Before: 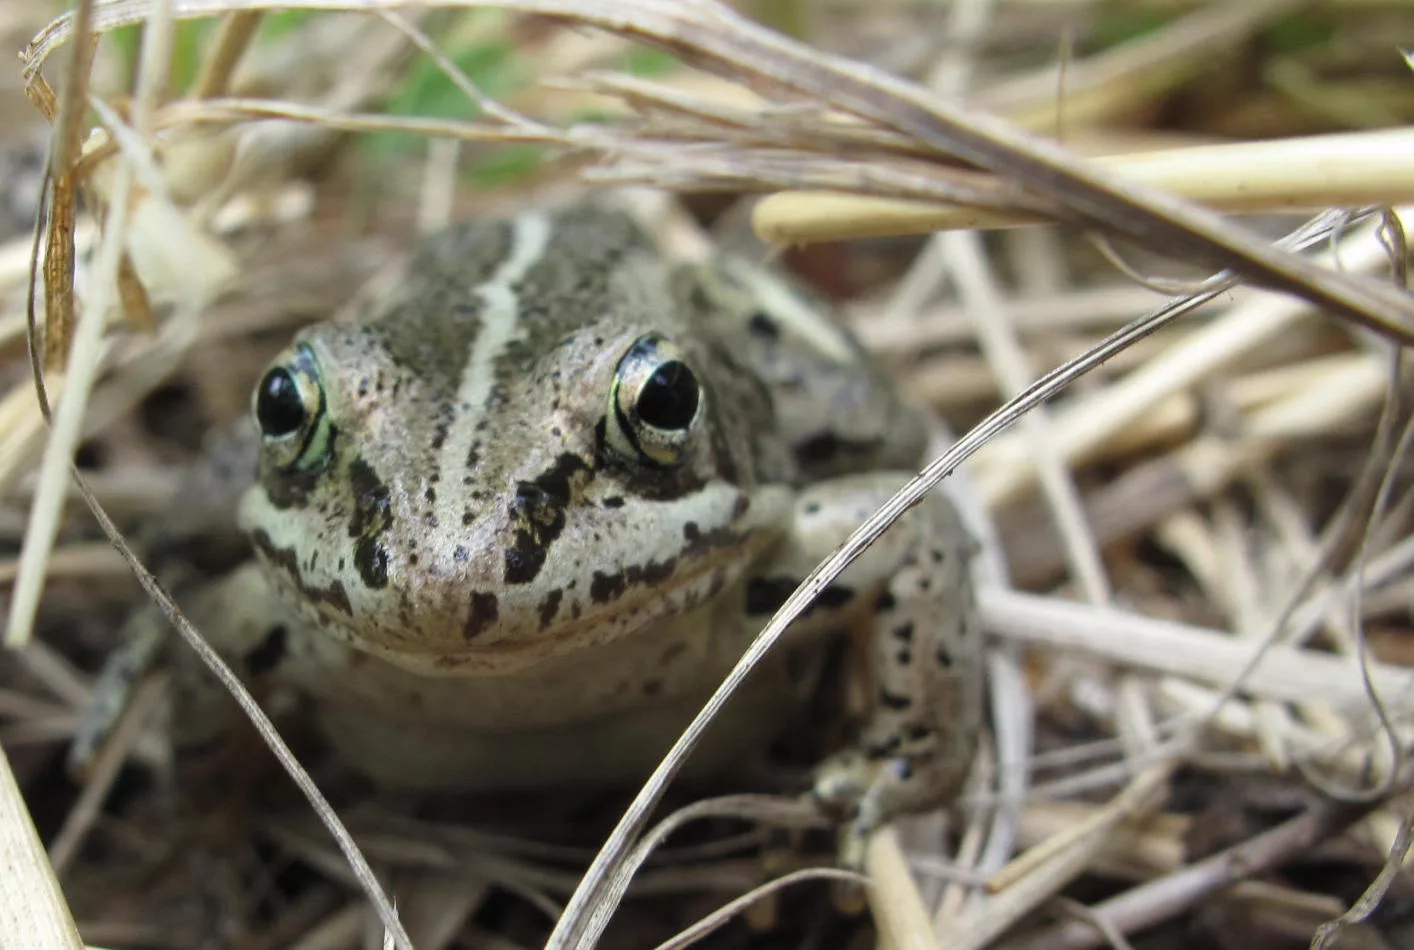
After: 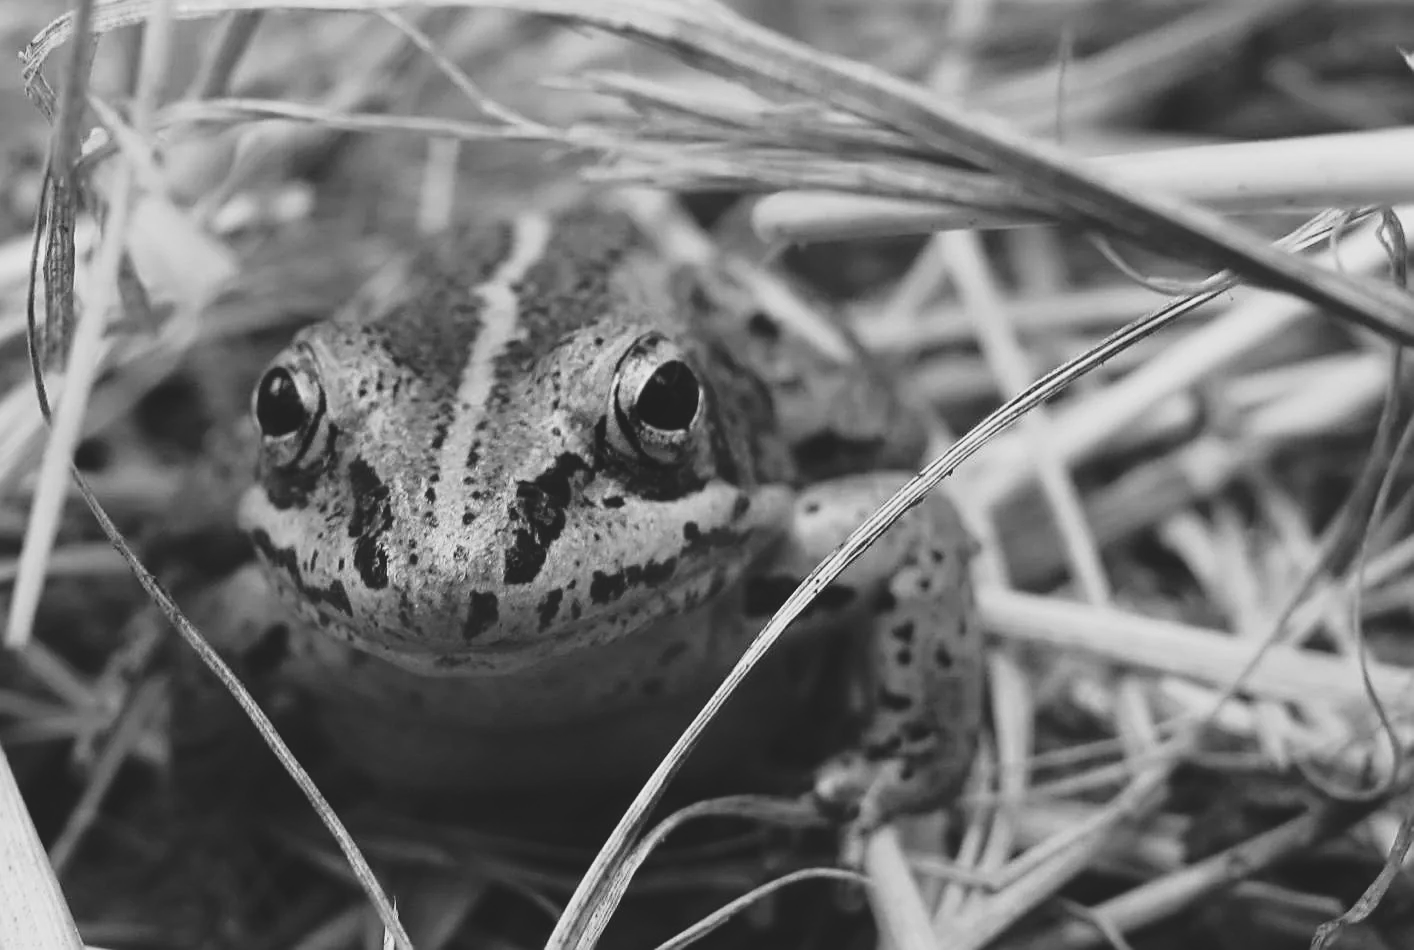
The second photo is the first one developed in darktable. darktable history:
rgb curve: curves: ch0 [(0, 0.186) (0.314, 0.284) (0.775, 0.708) (1, 1)], compensate middle gray true, preserve colors none
tone equalizer: on, module defaults
sharpen: on, module defaults
filmic rgb: black relative exposure -7.65 EV, white relative exposure 4.56 EV, hardness 3.61, contrast 1.05
monochrome: on, module defaults
bloom: size 9%, threshold 100%, strength 7%
exposure: black level correction 0.001, exposure 0.3 EV, compensate highlight preservation false
